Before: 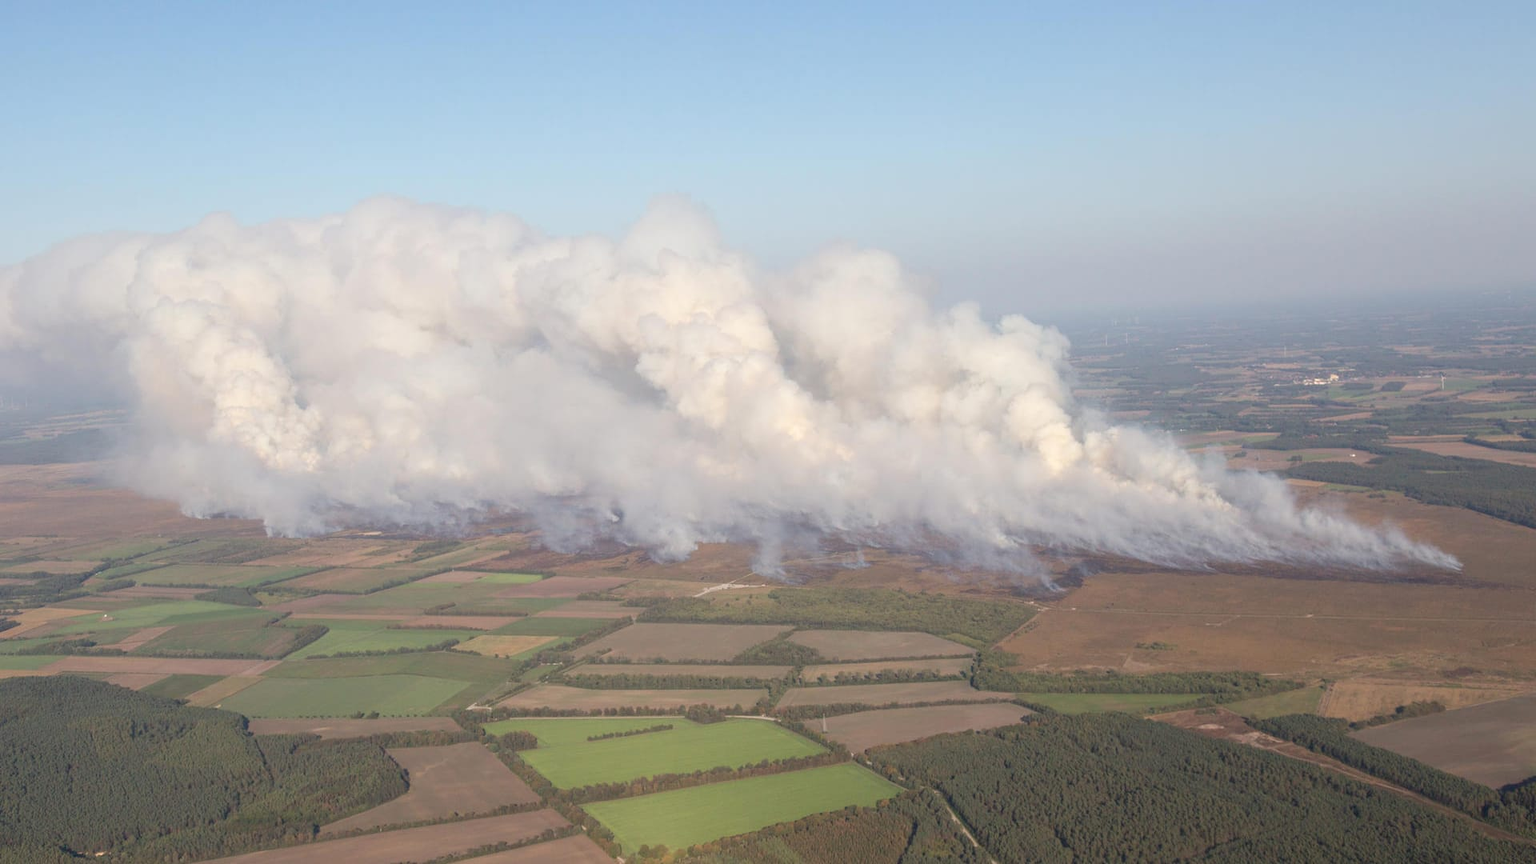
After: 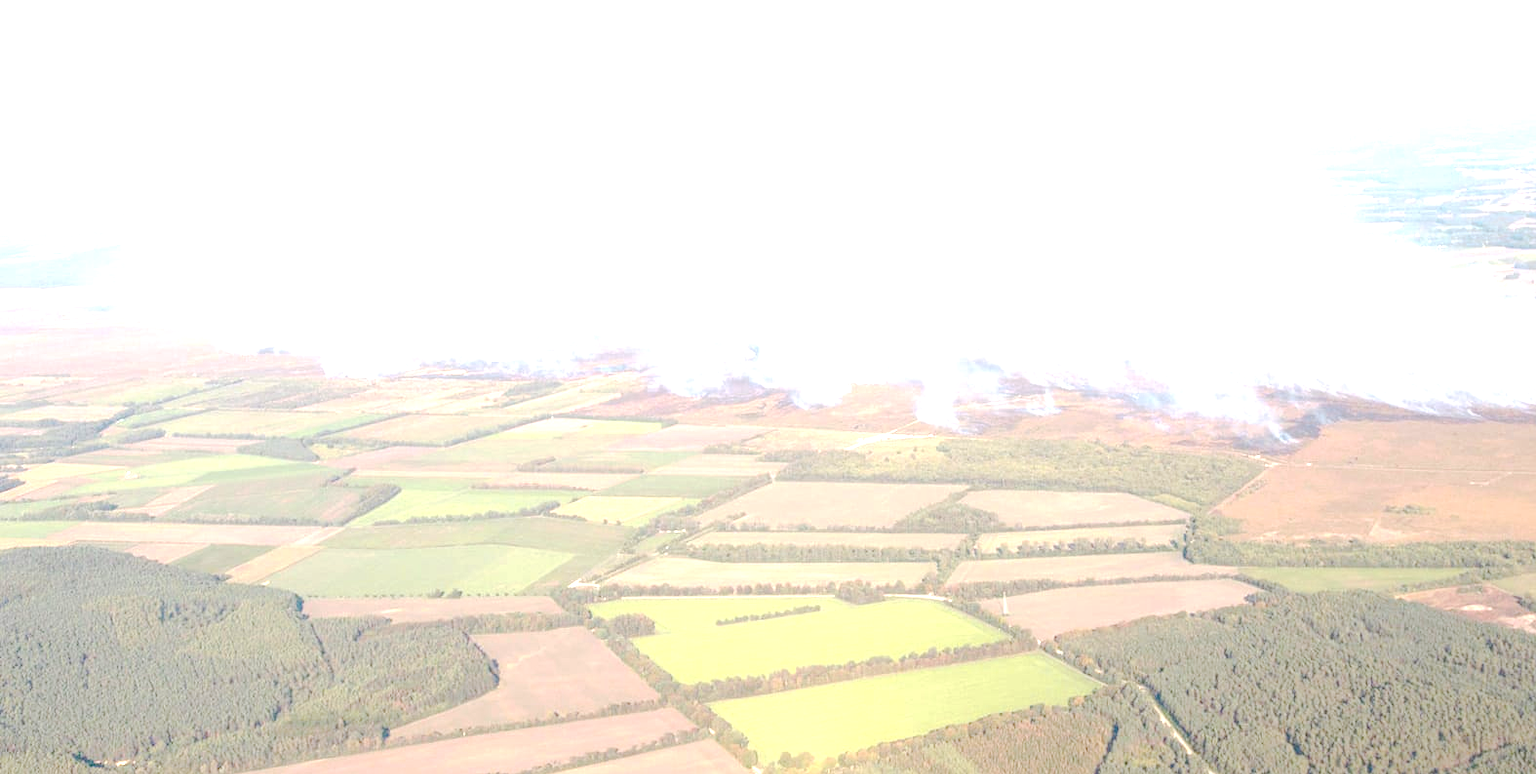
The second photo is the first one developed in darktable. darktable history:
exposure: black level correction 0, exposure 1.997 EV, compensate exposure bias true, compensate highlight preservation false
crop: top 26.394%, right 17.938%
color zones: curves: ch0 [(0.254, 0.492) (0.724, 0.62)]; ch1 [(0.25, 0.528) (0.719, 0.796)]; ch2 [(0, 0.472) (0.25, 0.5) (0.73, 0.184)], mix 26%
tone curve: curves: ch0 [(0, 0) (0.003, 0.012) (0.011, 0.02) (0.025, 0.032) (0.044, 0.046) (0.069, 0.06) (0.1, 0.09) (0.136, 0.133) (0.177, 0.182) (0.224, 0.247) (0.277, 0.316) (0.335, 0.396) (0.399, 0.48) (0.468, 0.568) (0.543, 0.646) (0.623, 0.717) (0.709, 0.777) (0.801, 0.846) (0.898, 0.912) (1, 1)], preserve colors none
